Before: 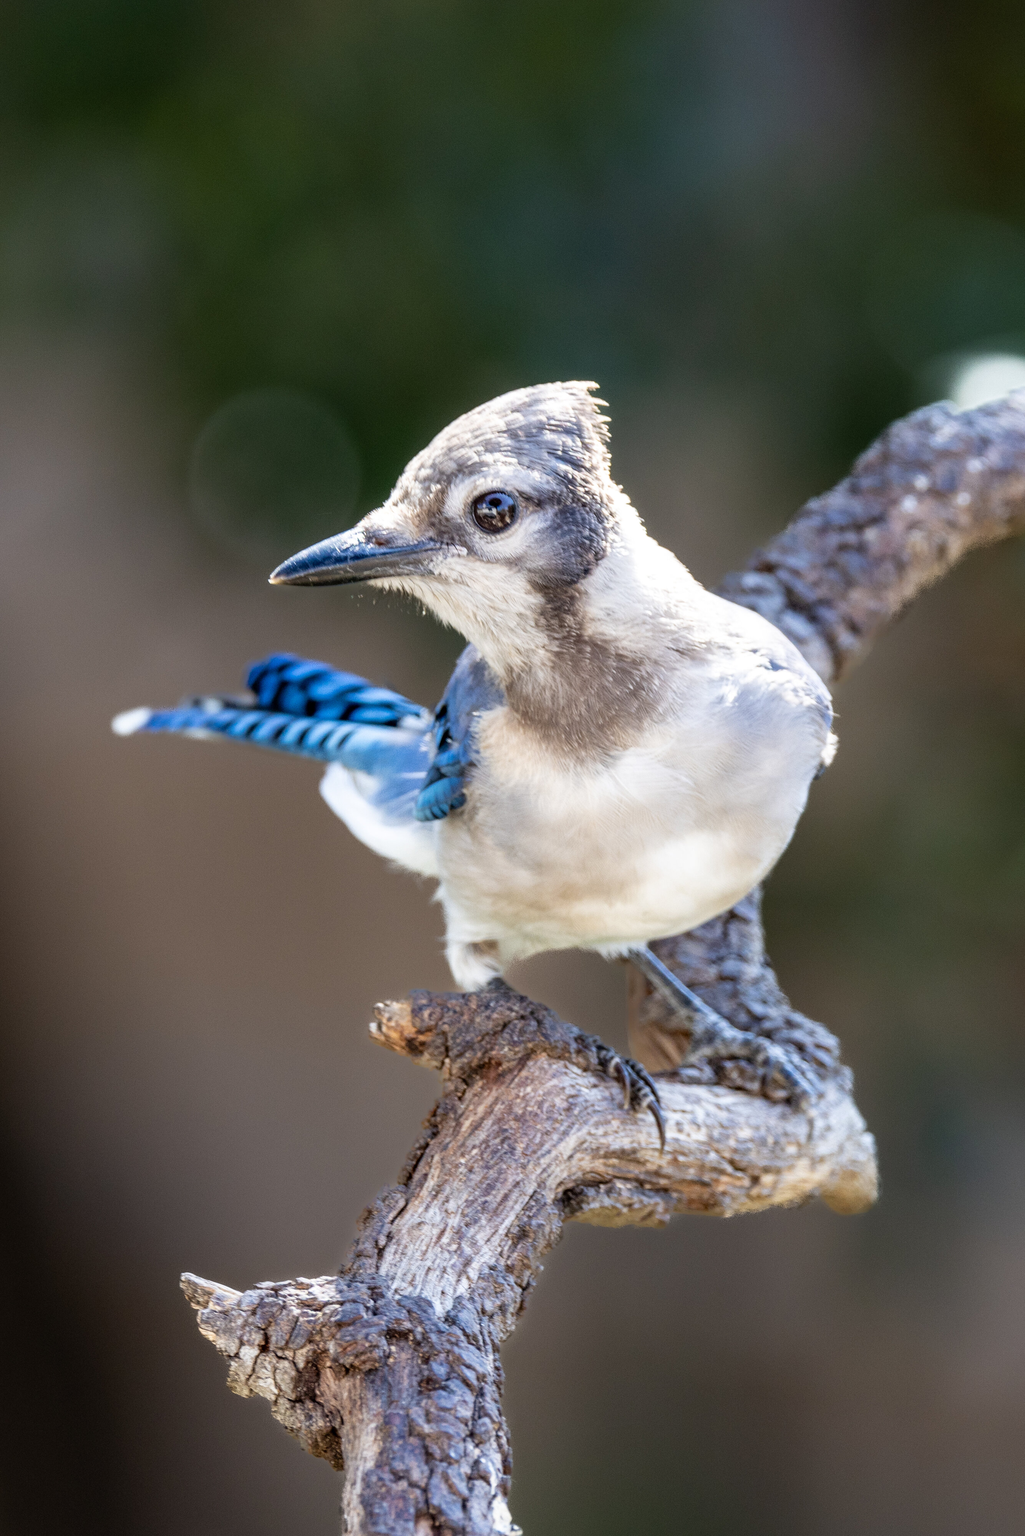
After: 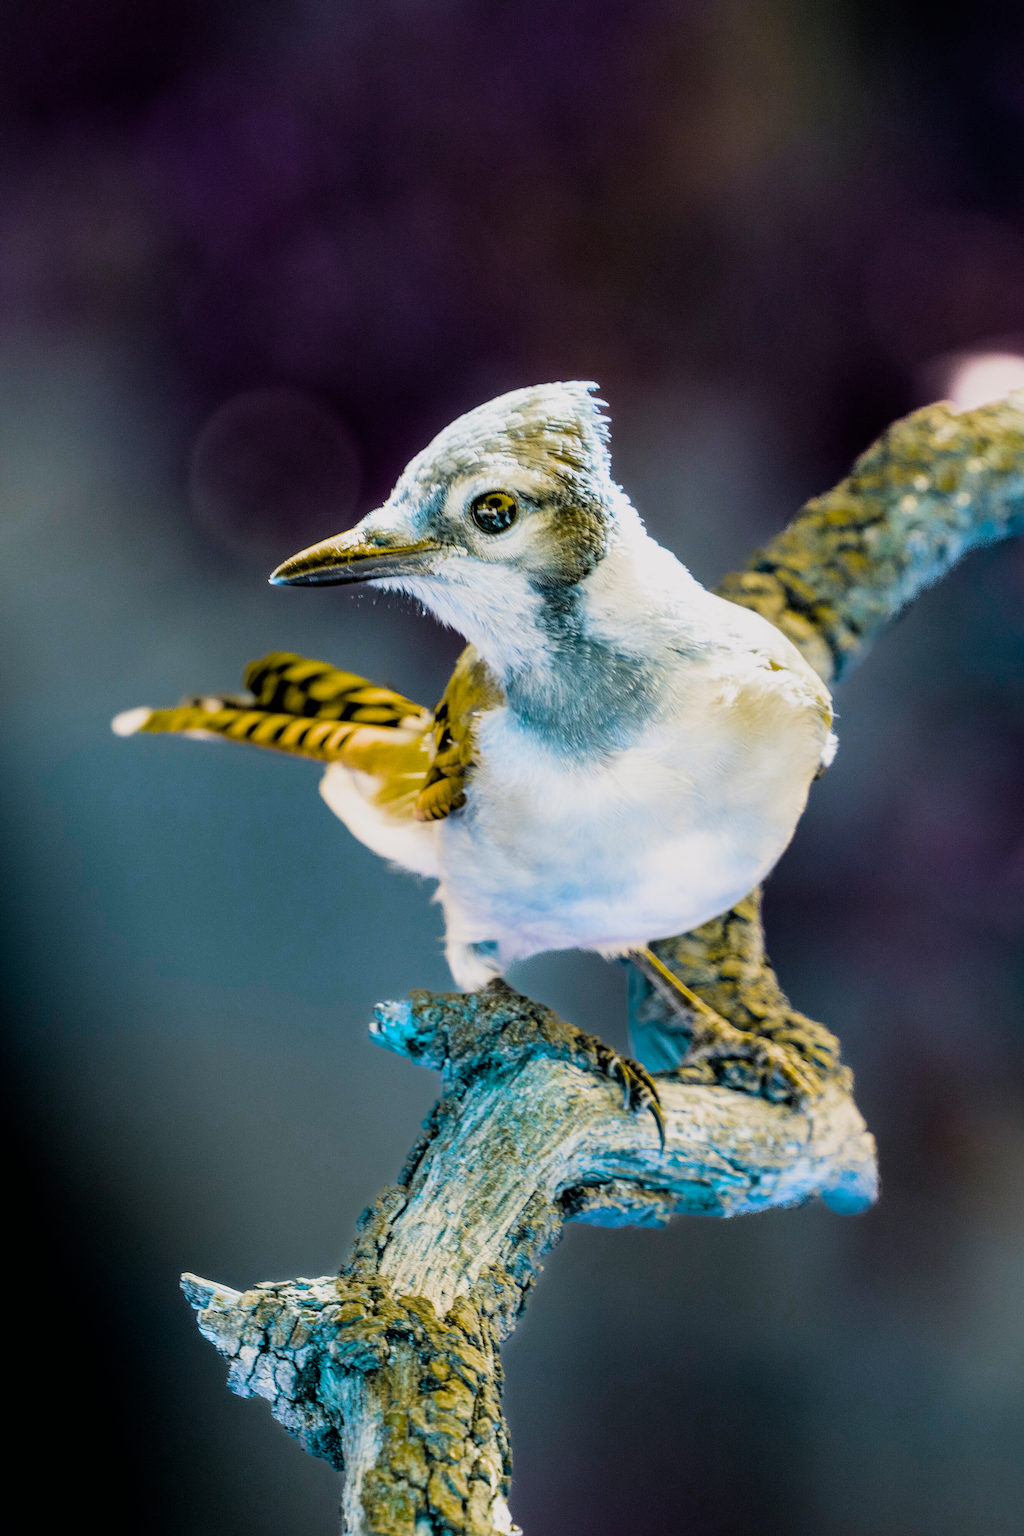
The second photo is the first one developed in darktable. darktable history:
color balance rgb: highlights gain › chroma 0.279%, highlights gain › hue 330.3°, perceptual saturation grading › global saturation 29.865%, hue shift 178.68°, global vibrance 49.676%, contrast 0.889%
filmic rgb: black relative exposure -5.03 EV, white relative exposure 3.96 EV, hardness 2.9, contrast 1.299, highlights saturation mix -29.46%
